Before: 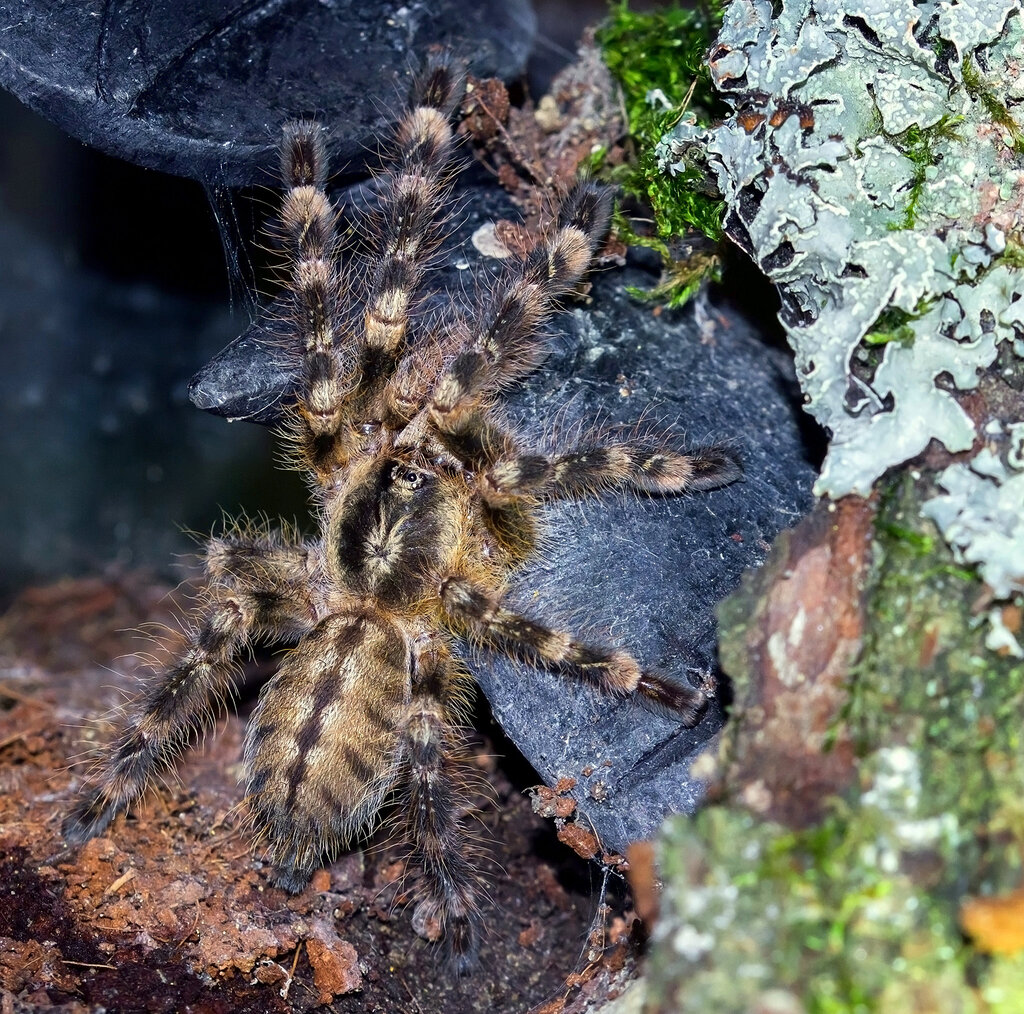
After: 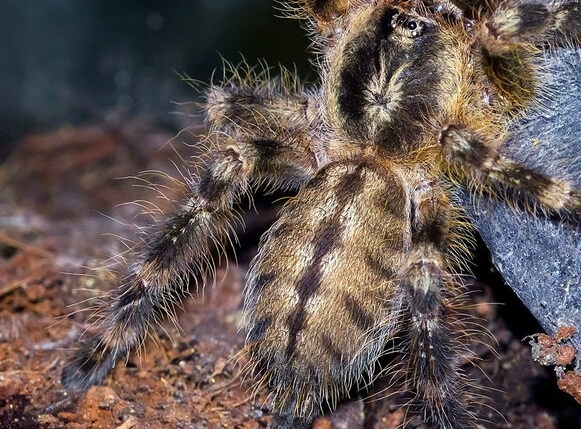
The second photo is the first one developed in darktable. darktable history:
crop: top 44.645%, right 43.168%, bottom 13.031%
